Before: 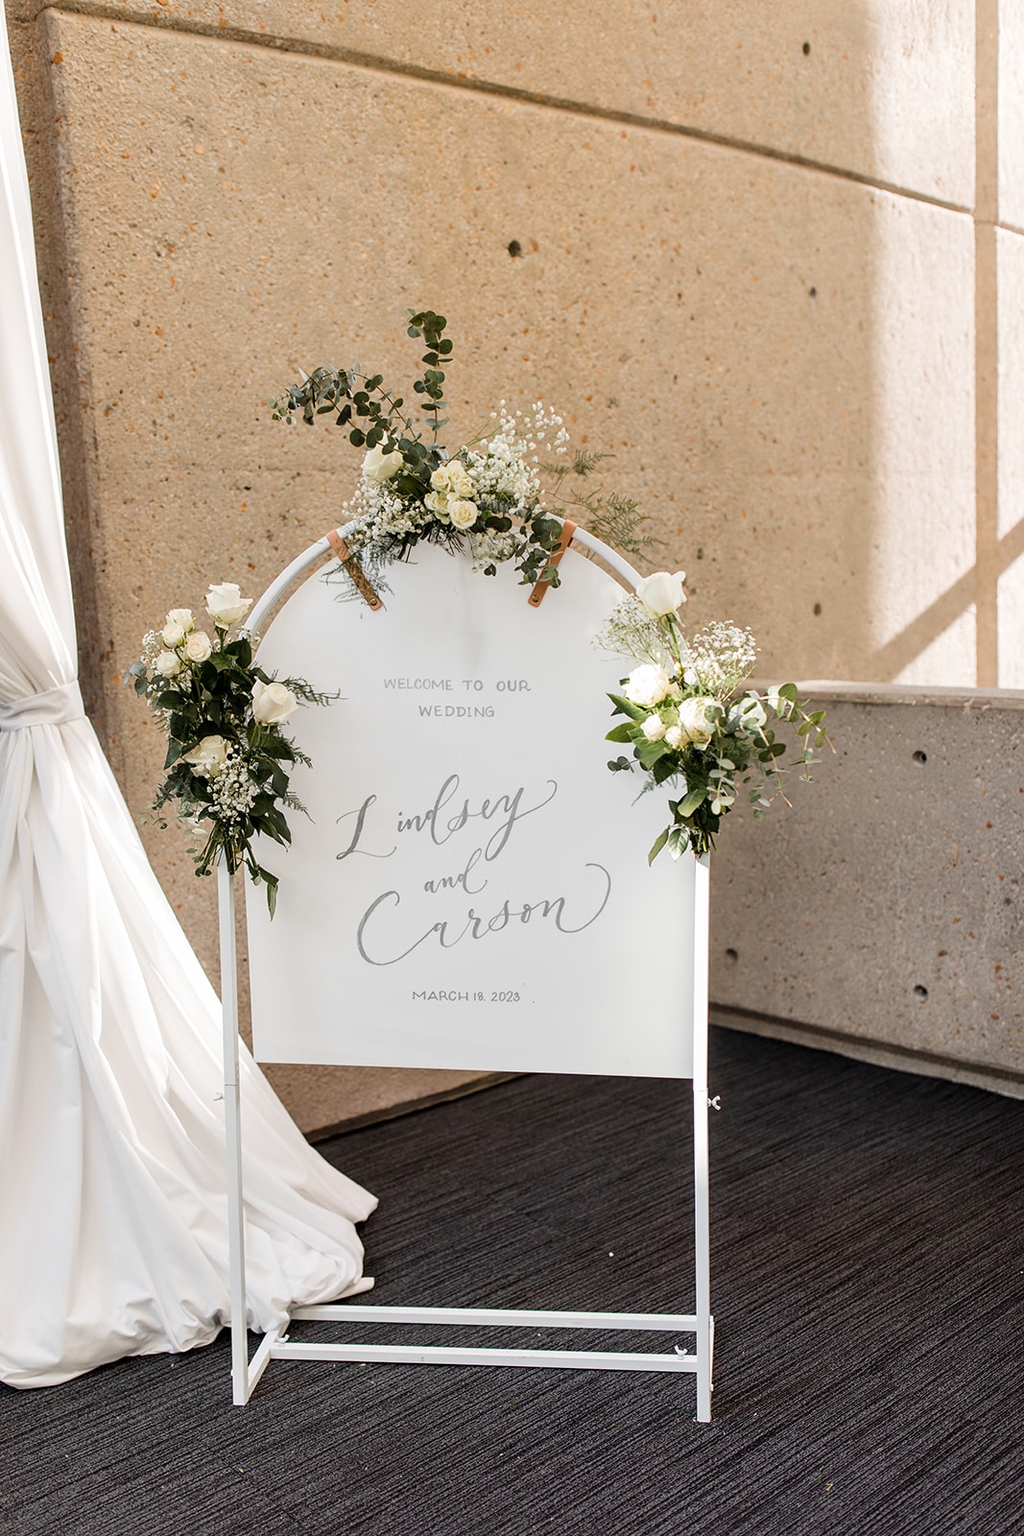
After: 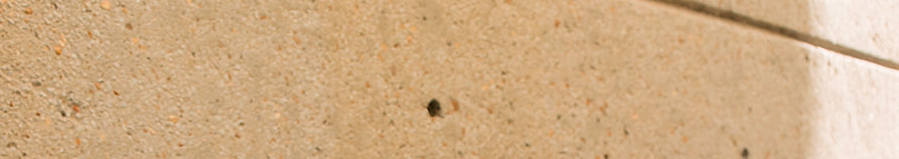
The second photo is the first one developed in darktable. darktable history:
velvia: on, module defaults
crop and rotate: left 9.644%, top 9.491%, right 6.021%, bottom 80.509%
contrast equalizer: y [[0.579, 0.58, 0.505, 0.5, 0.5, 0.5], [0.5 ×6], [0.5 ×6], [0 ×6], [0 ×6]]
